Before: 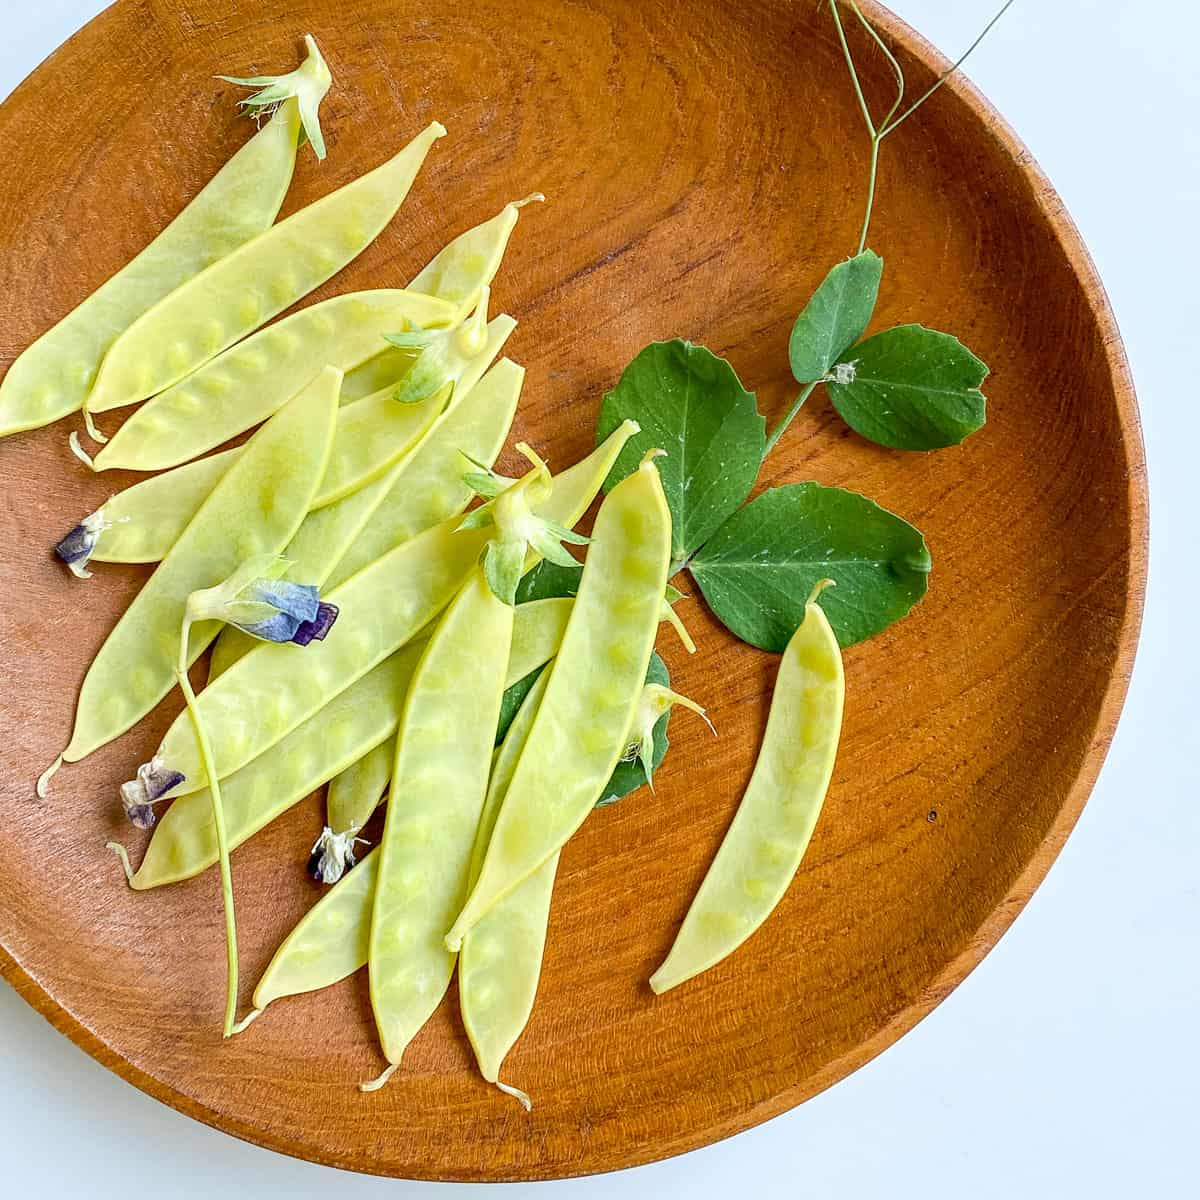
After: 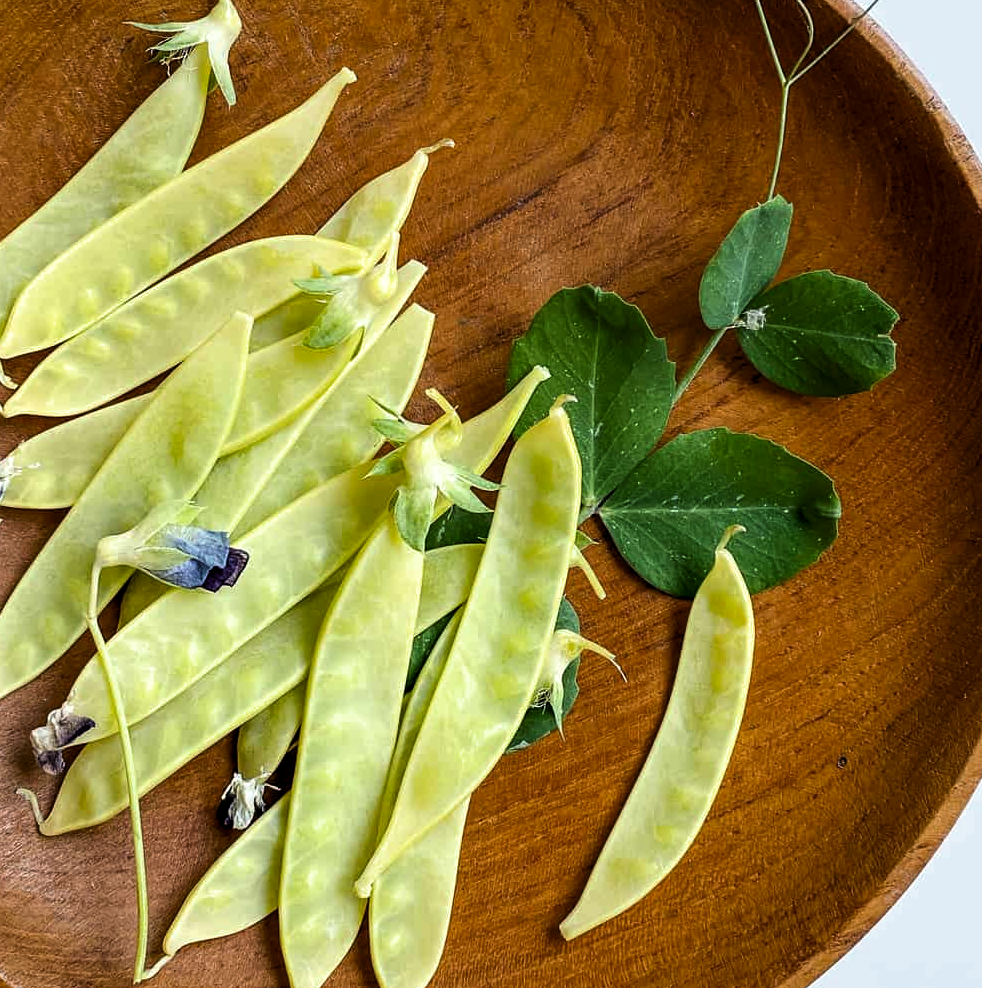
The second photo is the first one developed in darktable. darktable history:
levels: levels [0.029, 0.545, 0.971]
contrast brightness saturation: brightness -0.099
filmic rgb: middle gray luminance 18.22%, black relative exposure -11.6 EV, white relative exposure 2.54 EV, target black luminance 0%, hardness 8.41, latitude 98.98%, contrast 1.084, shadows ↔ highlights balance 0.471%, add noise in highlights 0.002, preserve chrominance max RGB, color science v3 (2019), use custom middle-gray values true, contrast in highlights soft
crop and rotate: left 7.555%, top 4.555%, right 10.585%, bottom 13.064%
